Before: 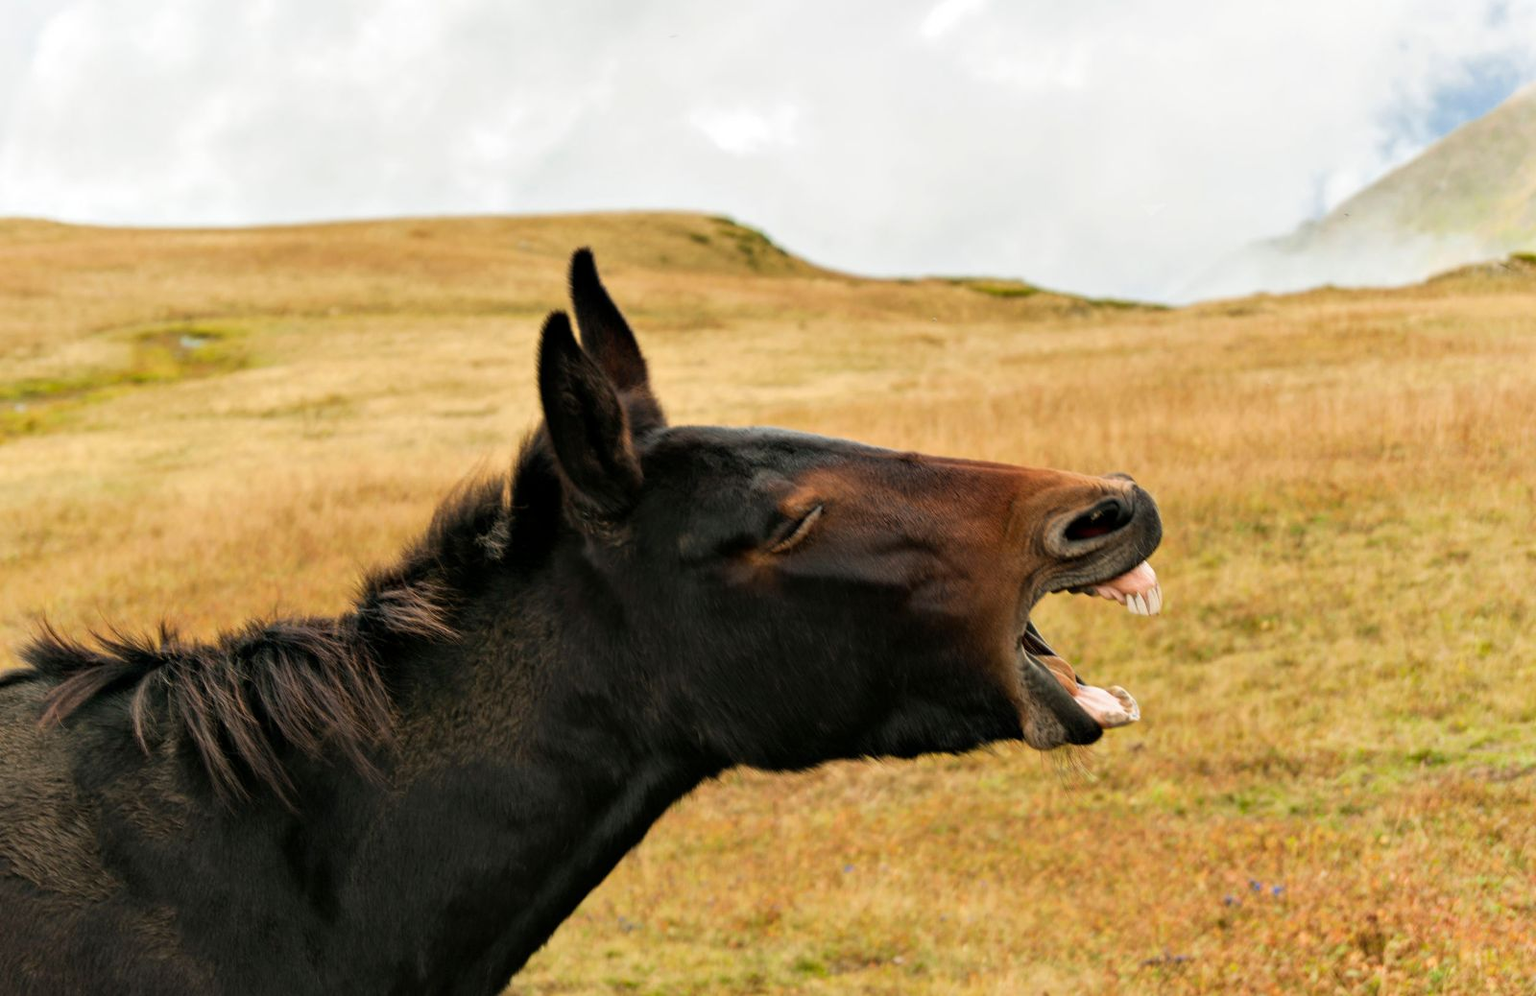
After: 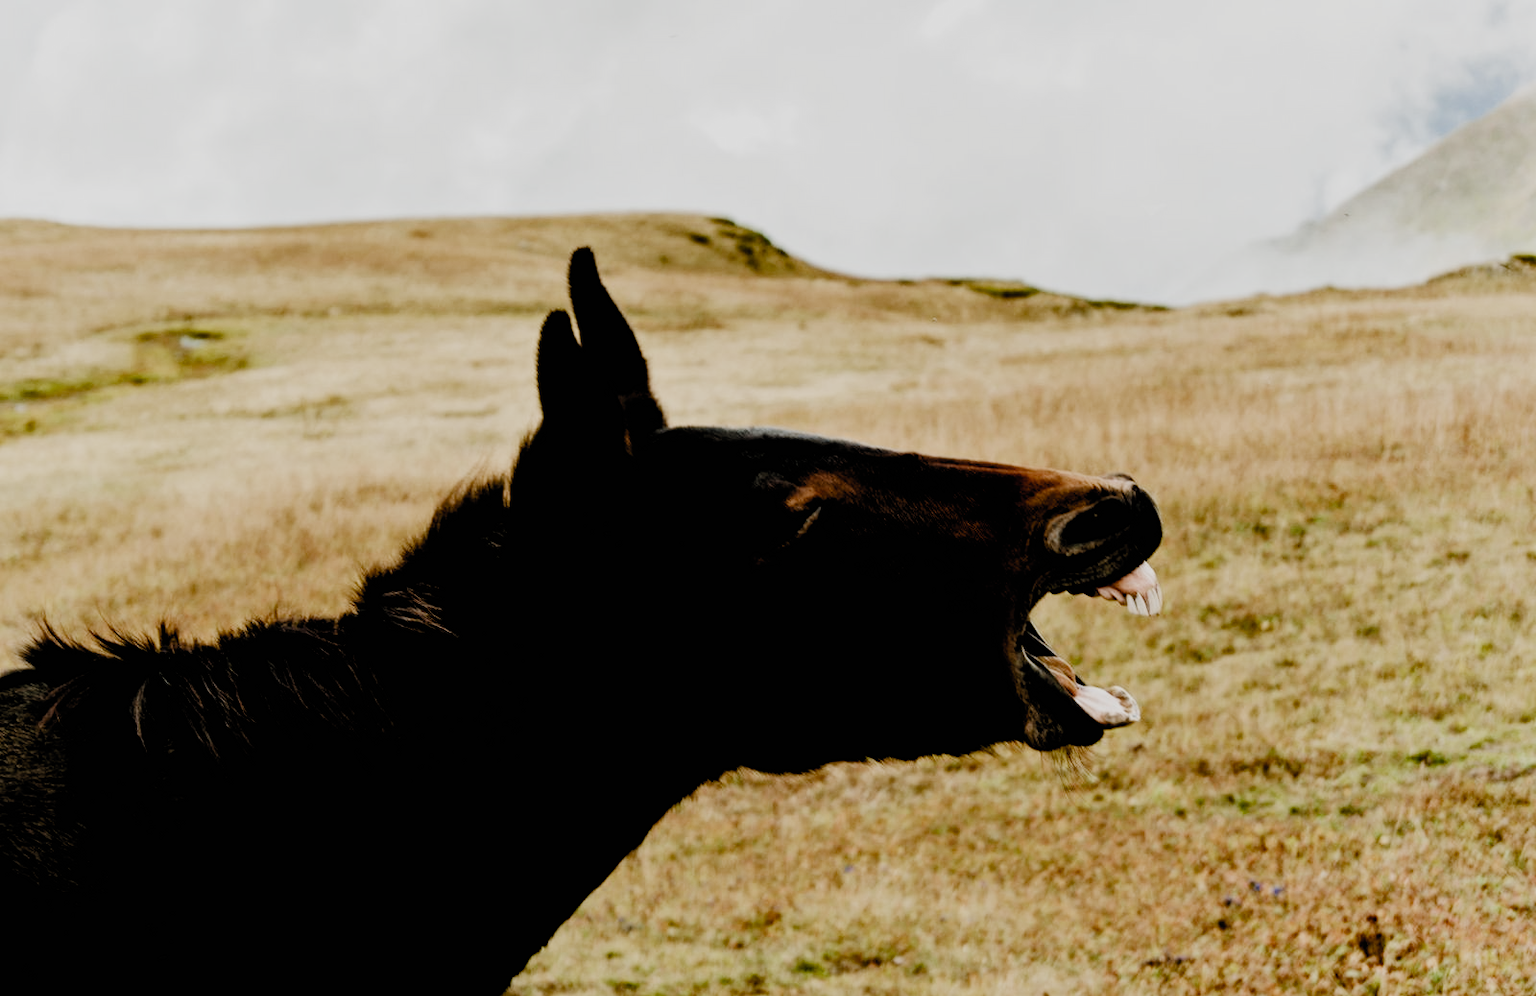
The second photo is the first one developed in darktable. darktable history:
color balance rgb: perceptual saturation grading › highlights -31.88%, perceptual saturation grading › mid-tones 5.8%, perceptual saturation grading › shadows 18.12%, perceptual brilliance grading › highlights 3.62%, perceptual brilliance grading › mid-tones -18.12%, perceptual brilliance grading › shadows -41.3%
filmic rgb: black relative exposure -2.85 EV, white relative exposure 4.56 EV, hardness 1.77, contrast 1.25, preserve chrominance no, color science v5 (2021)
